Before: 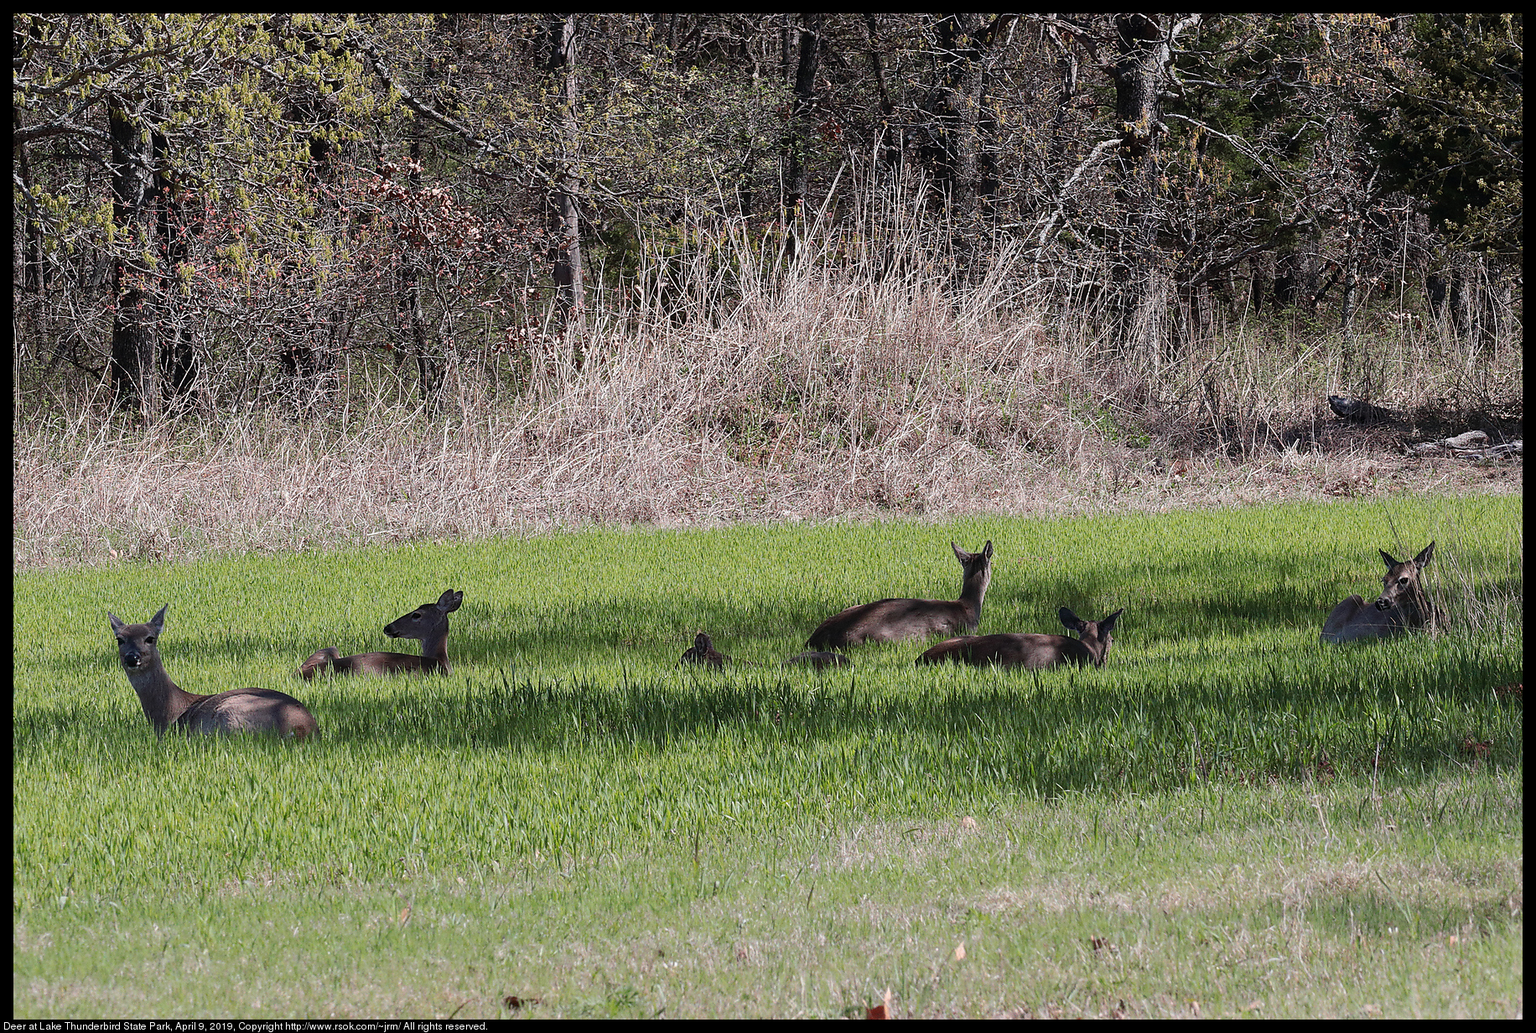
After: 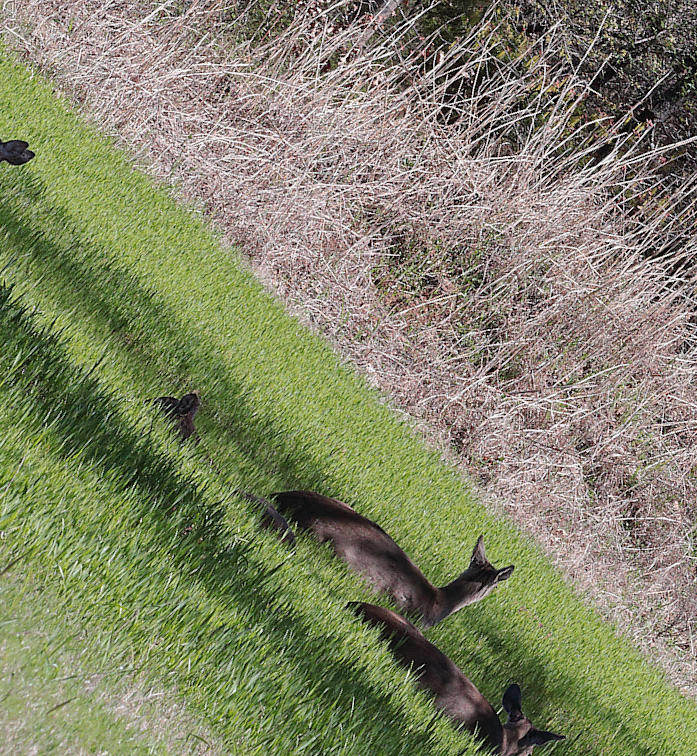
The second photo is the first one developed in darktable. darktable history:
crop and rotate: angle -46.18°, top 16.052%, right 0.87%, bottom 11.684%
tone equalizer: mask exposure compensation -0.509 EV
